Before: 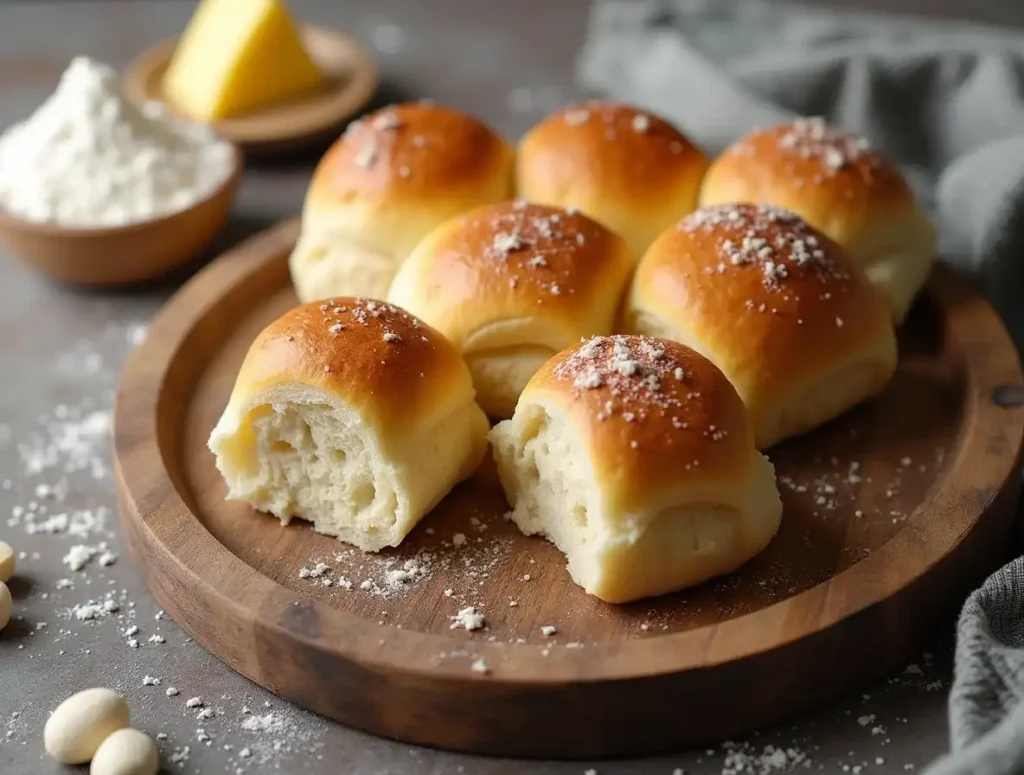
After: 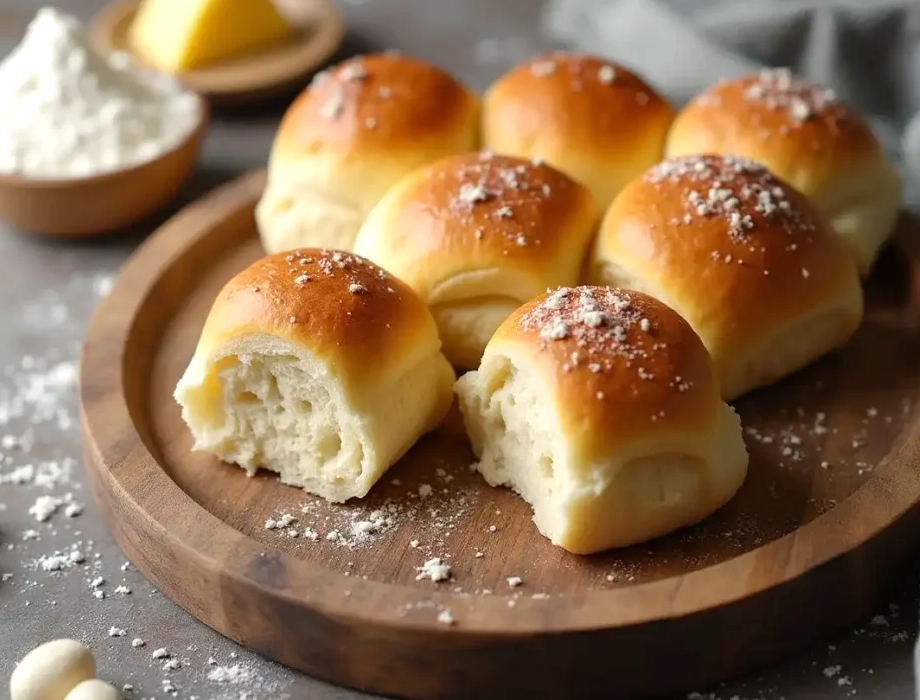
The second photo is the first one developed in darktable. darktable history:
crop: left 3.321%, top 6.399%, right 6.791%, bottom 3.277%
exposure: exposure 0.187 EV, compensate exposure bias true, compensate highlight preservation false
